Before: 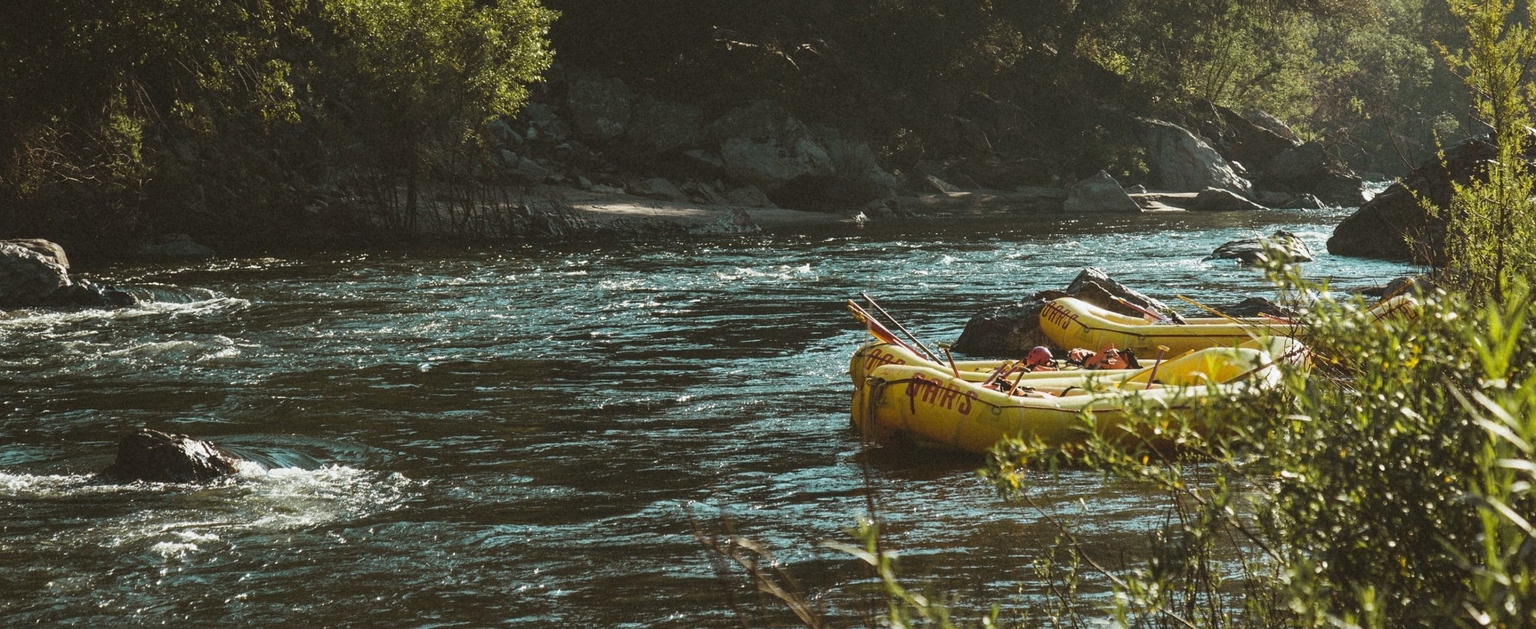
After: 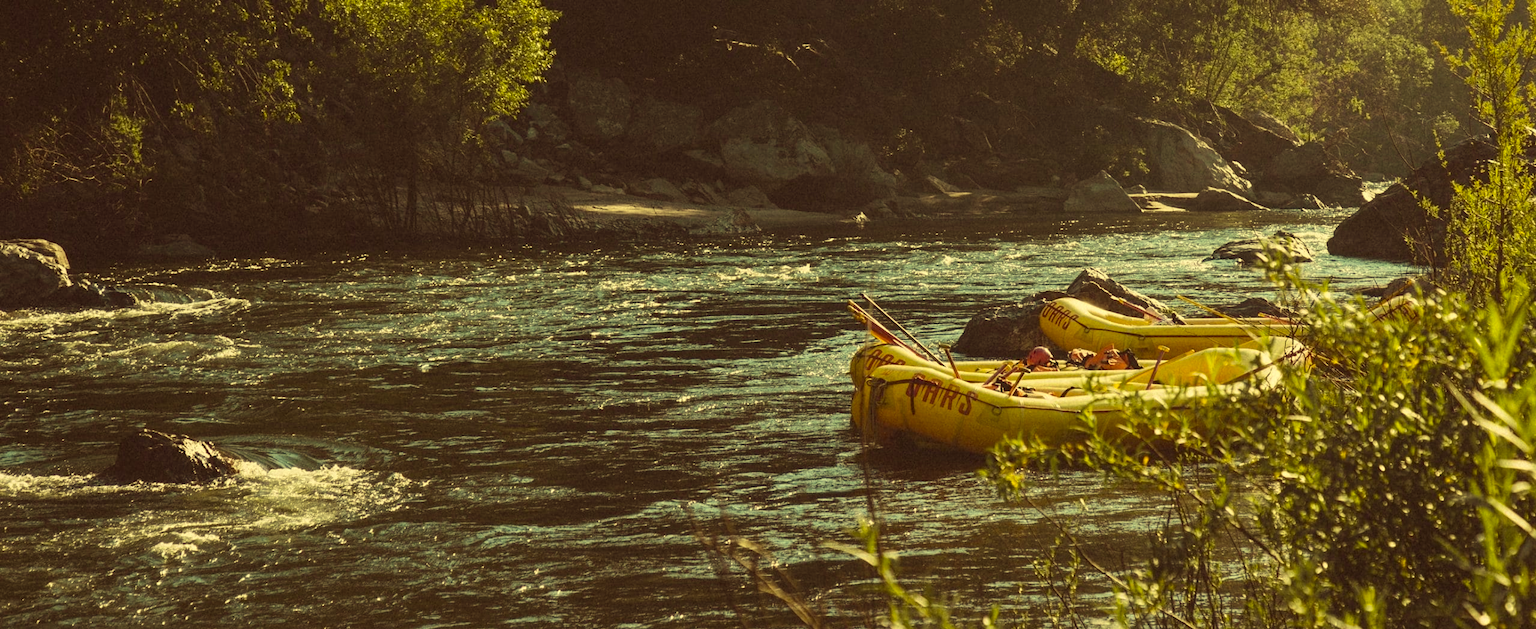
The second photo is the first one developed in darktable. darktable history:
color correction: highlights a* -0.482, highlights b* 40, shadows a* 9.8, shadows b* -0.161
velvia: on, module defaults
